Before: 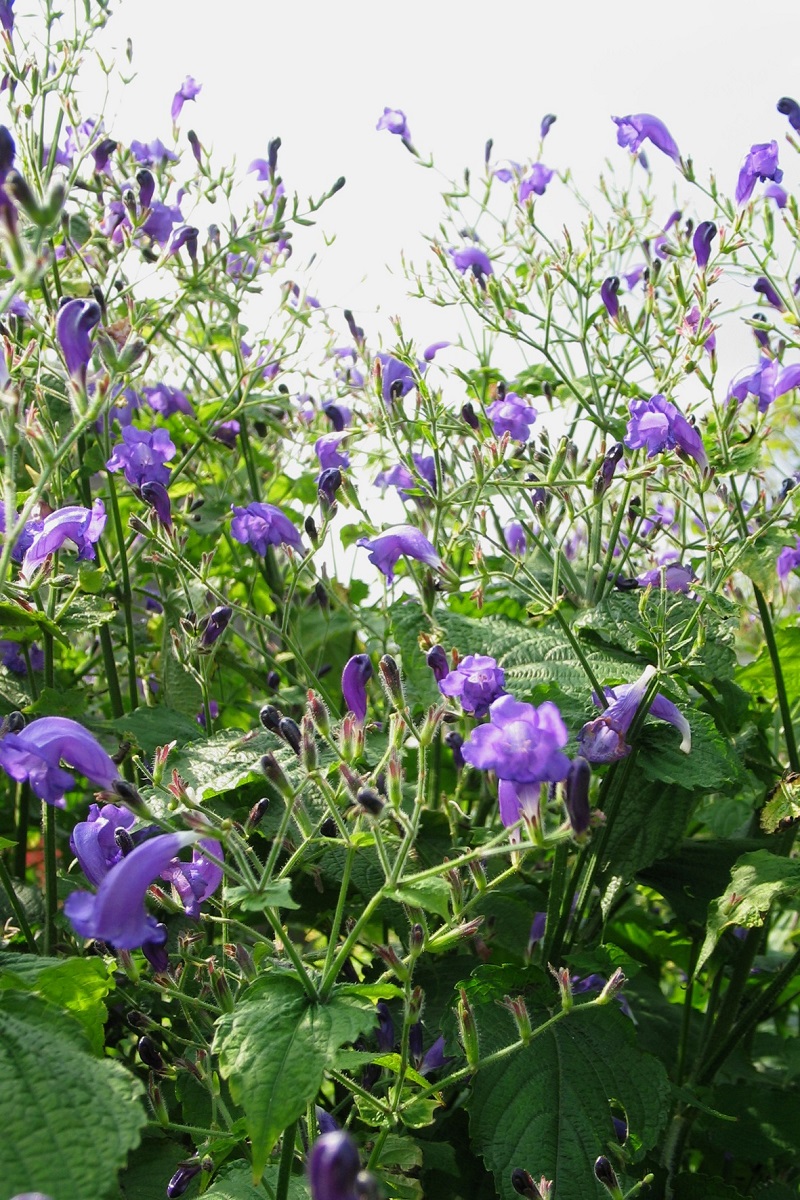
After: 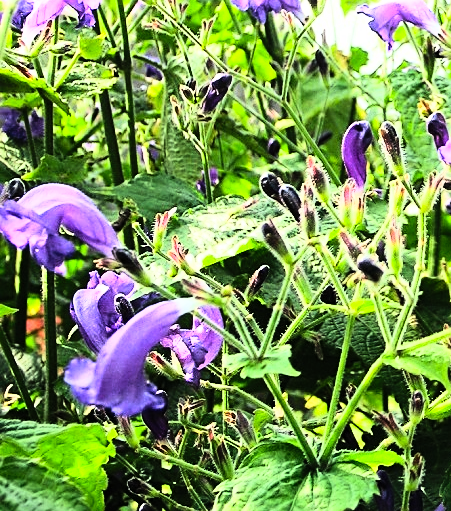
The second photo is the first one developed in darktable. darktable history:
crop: top 44.483%, right 43.593%, bottom 12.892%
sharpen: on, module defaults
rgb curve: curves: ch0 [(0, 0) (0.21, 0.15) (0.24, 0.21) (0.5, 0.75) (0.75, 0.96) (0.89, 0.99) (1, 1)]; ch1 [(0, 0.02) (0.21, 0.13) (0.25, 0.2) (0.5, 0.67) (0.75, 0.9) (0.89, 0.97) (1, 1)]; ch2 [(0, 0.02) (0.21, 0.13) (0.25, 0.2) (0.5, 0.67) (0.75, 0.9) (0.89, 0.97) (1, 1)], compensate middle gray true
contrast brightness saturation: contrast 0.2, brightness 0.16, saturation 0.22
